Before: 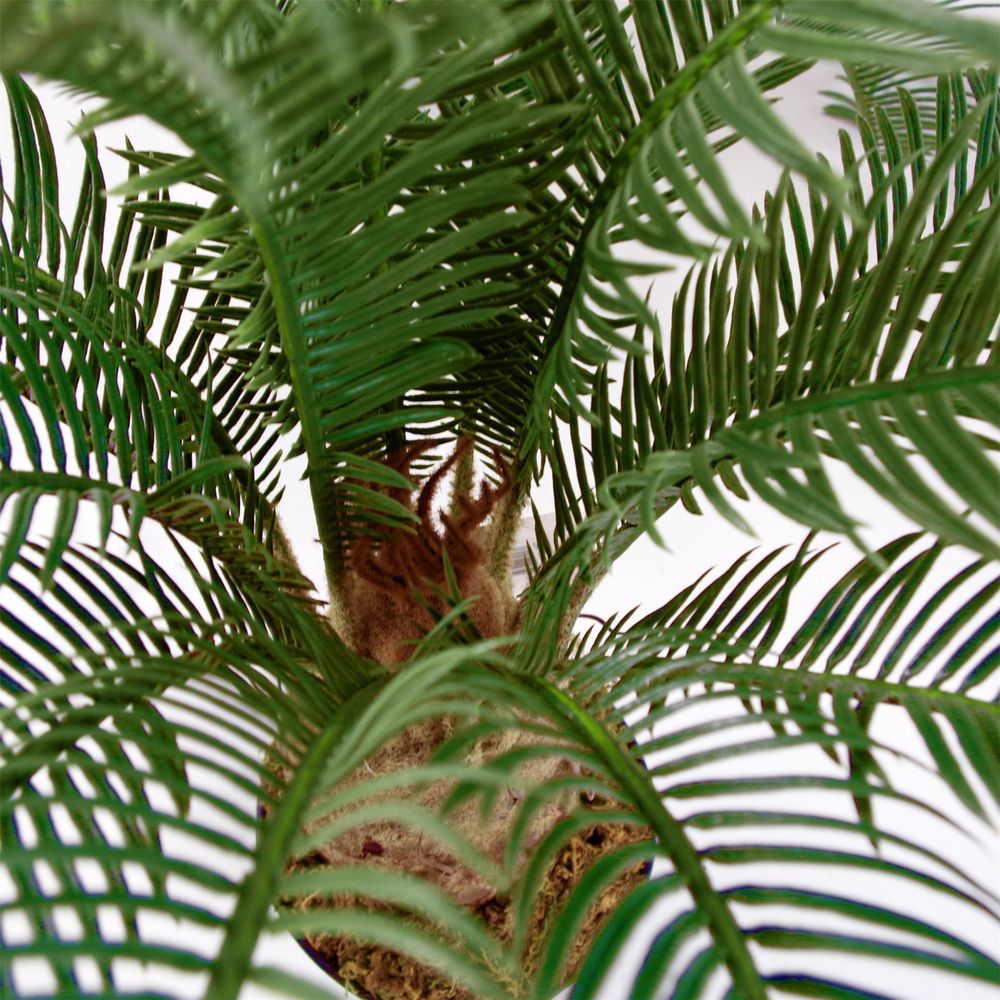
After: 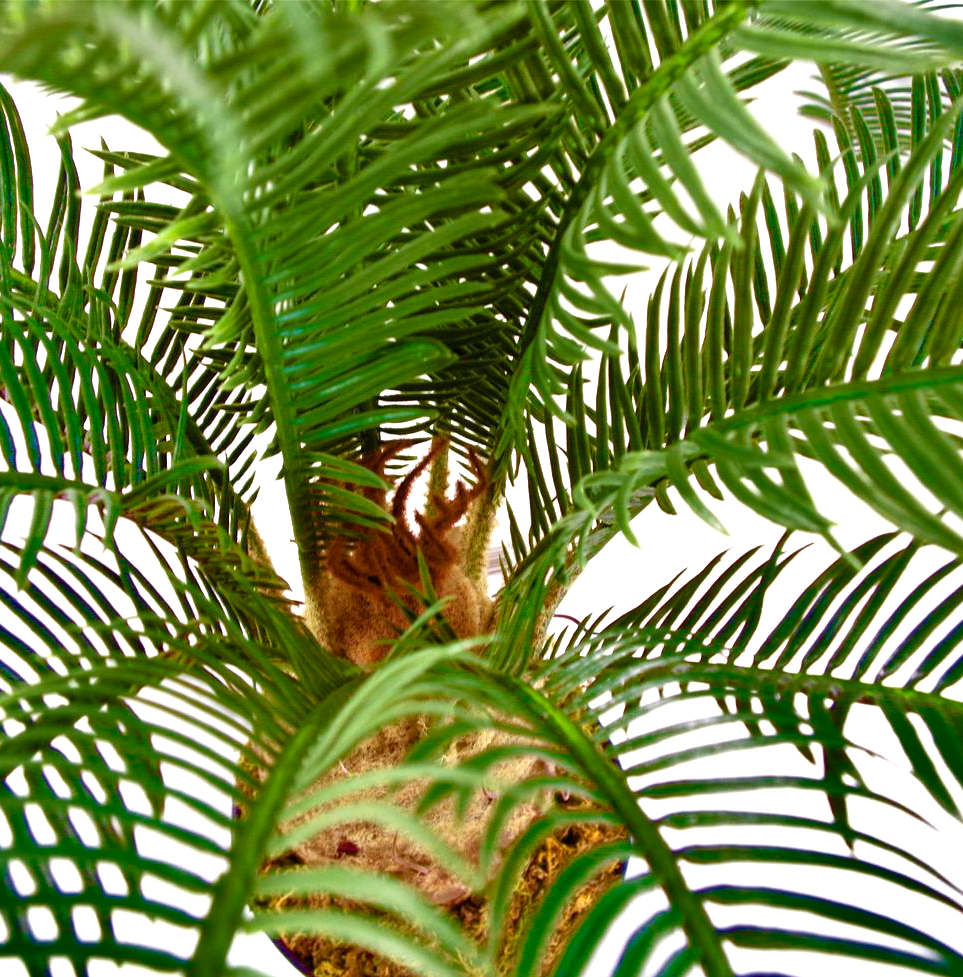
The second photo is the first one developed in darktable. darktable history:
base curve: exposure shift 0, preserve colors none
color balance: input saturation 99%
exposure: exposure 0.95 EV, compensate highlight preservation false
color balance rgb: perceptual saturation grading › global saturation 20%, global vibrance 20%
white balance: emerald 1
shadows and highlights: shadows 60, highlights -60.23, soften with gaussian
crop and rotate: left 2.536%, right 1.107%, bottom 2.246%
